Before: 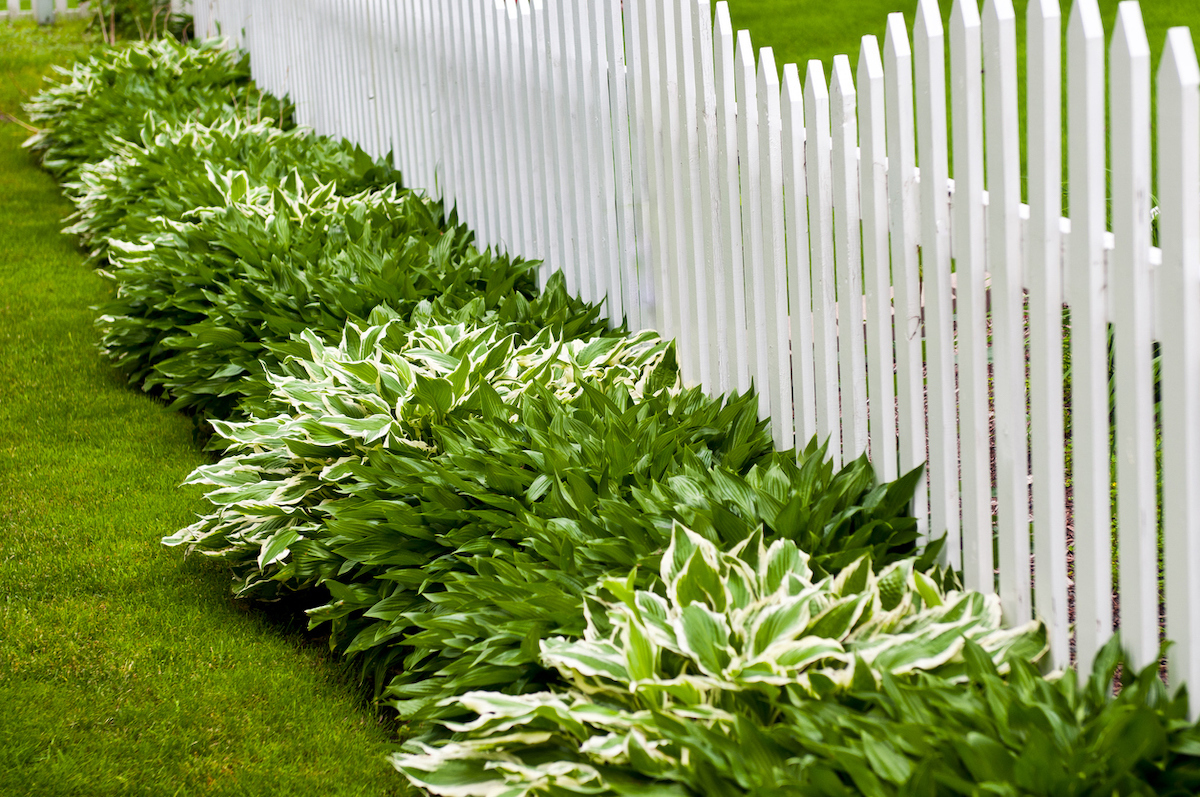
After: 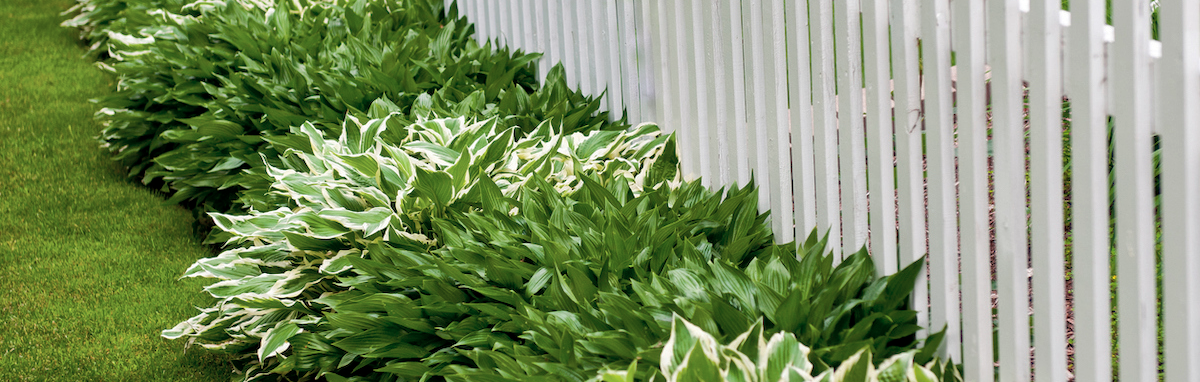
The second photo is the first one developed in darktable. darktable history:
contrast brightness saturation: contrast 0.098, saturation -0.283
crop and rotate: top 26.08%, bottom 25.87%
shadows and highlights: on, module defaults
